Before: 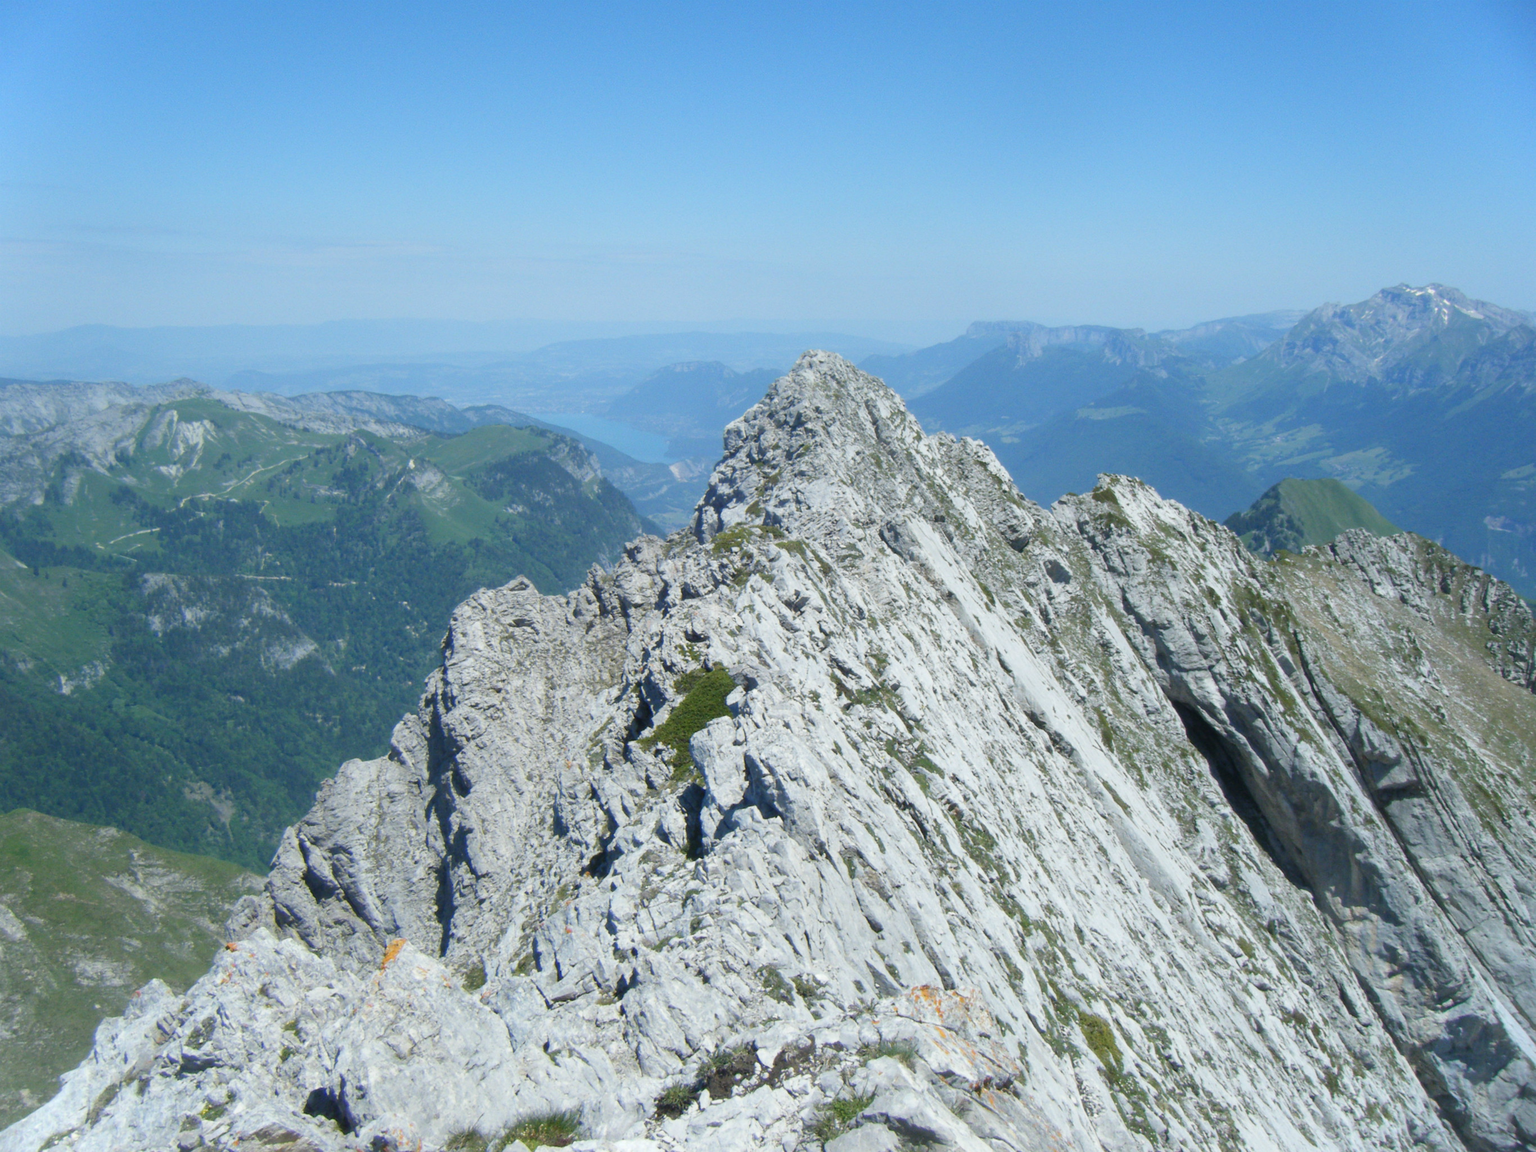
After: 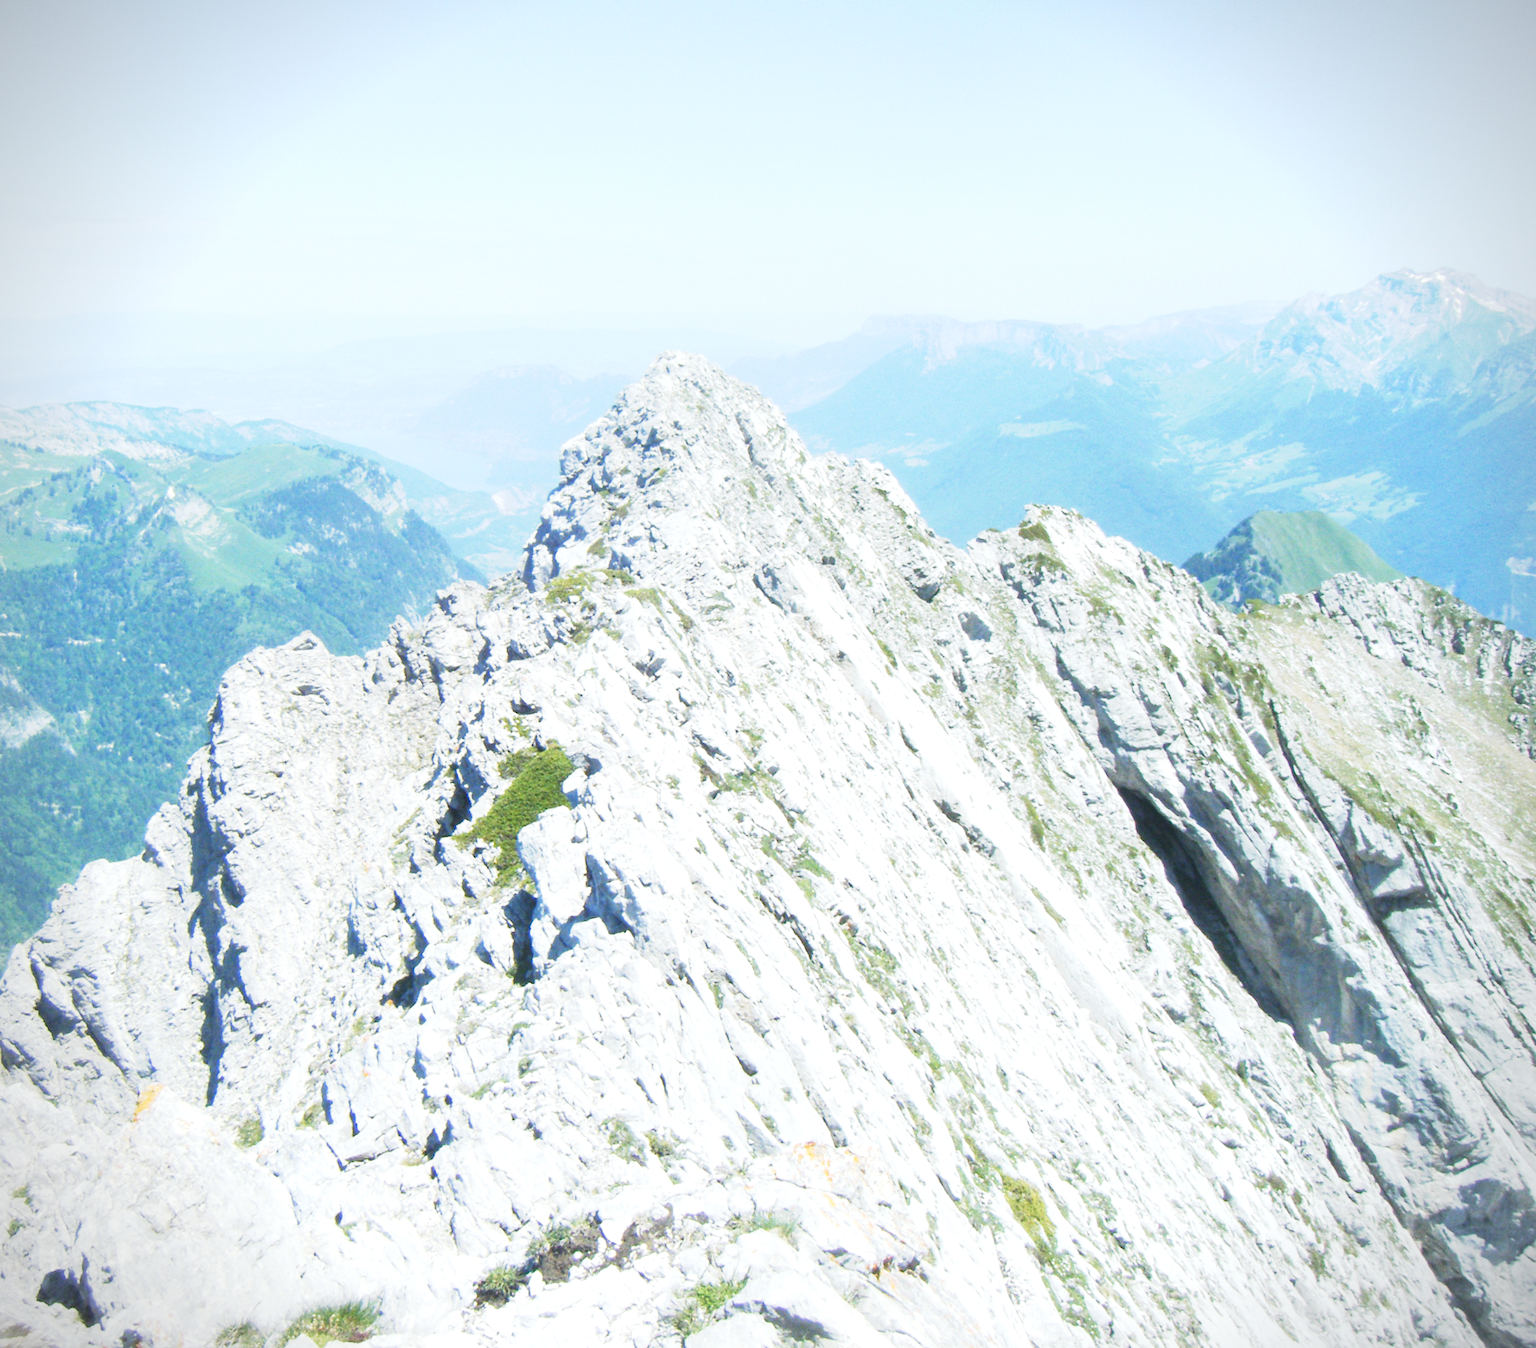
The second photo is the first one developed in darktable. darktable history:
vignetting: fall-off start 91.19%, unbound false
exposure: black level correction 0, exposure 1.36 EV, compensate highlight preservation false
base curve: curves: ch0 [(0, 0) (0.088, 0.125) (0.176, 0.251) (0.354, 0.501) (0.613, 0.749) (1, 0.877)], preserve colors none
crop and rotate: left 17.904%, top 5.996%, right 1.775%
